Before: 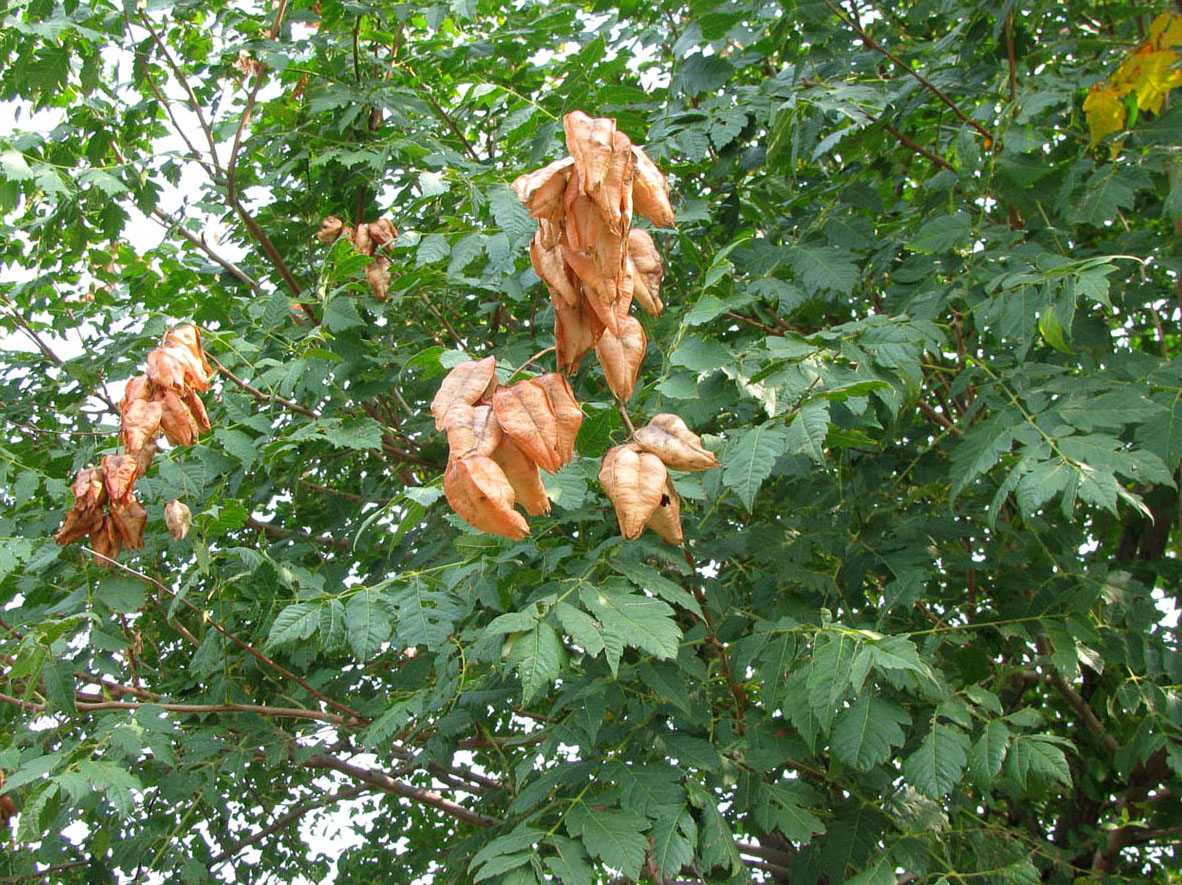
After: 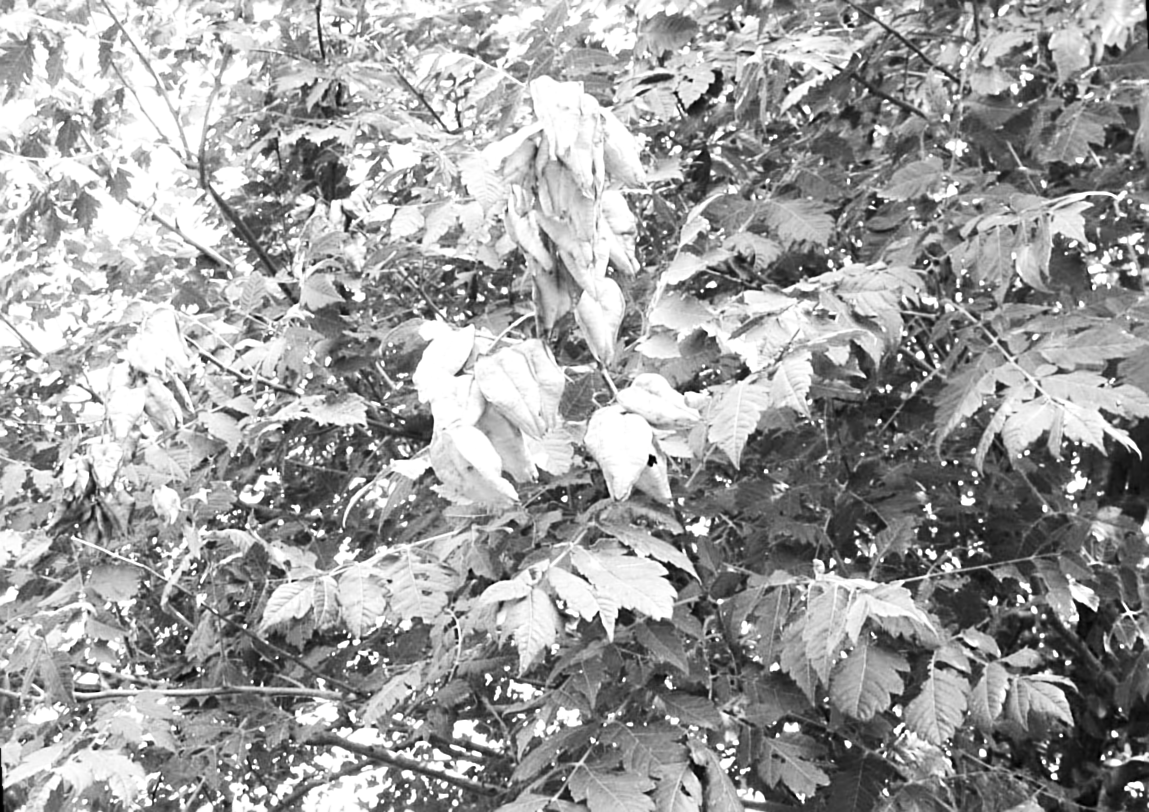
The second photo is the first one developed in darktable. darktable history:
rotate and perspective: rotation -3°, crop left 0.031, crop right 0.968, crop top 0.07, crop bottom 0.93
exposure: exposure 1 EV, compensate highlight preservation false
sharpen: on, module defaults
lowpass: radius 0.76, contrast 1.56, saturation 0, unbound 0
color balance: mode lift, gamma, gain (sRGB)
color zones: curves: ch0 [(0.11, 0.396) (0.195, 0.36) (0.25, 0.5) (0.303, 0.412) (0.357, 0.544) (0.75, 0.5) (0.967, 0.328)]; ch1 [(0, 0.468) (0.112, 0.512) (0.202, 0.6) (0.25, 0.5) (0.307, 0.352) (0.357, 0.544) (0.75, 0.5) (0.963, 0.524)]
color balance rgb: perceptual saturation grading › global saturation 25%, global vibrance 20%
